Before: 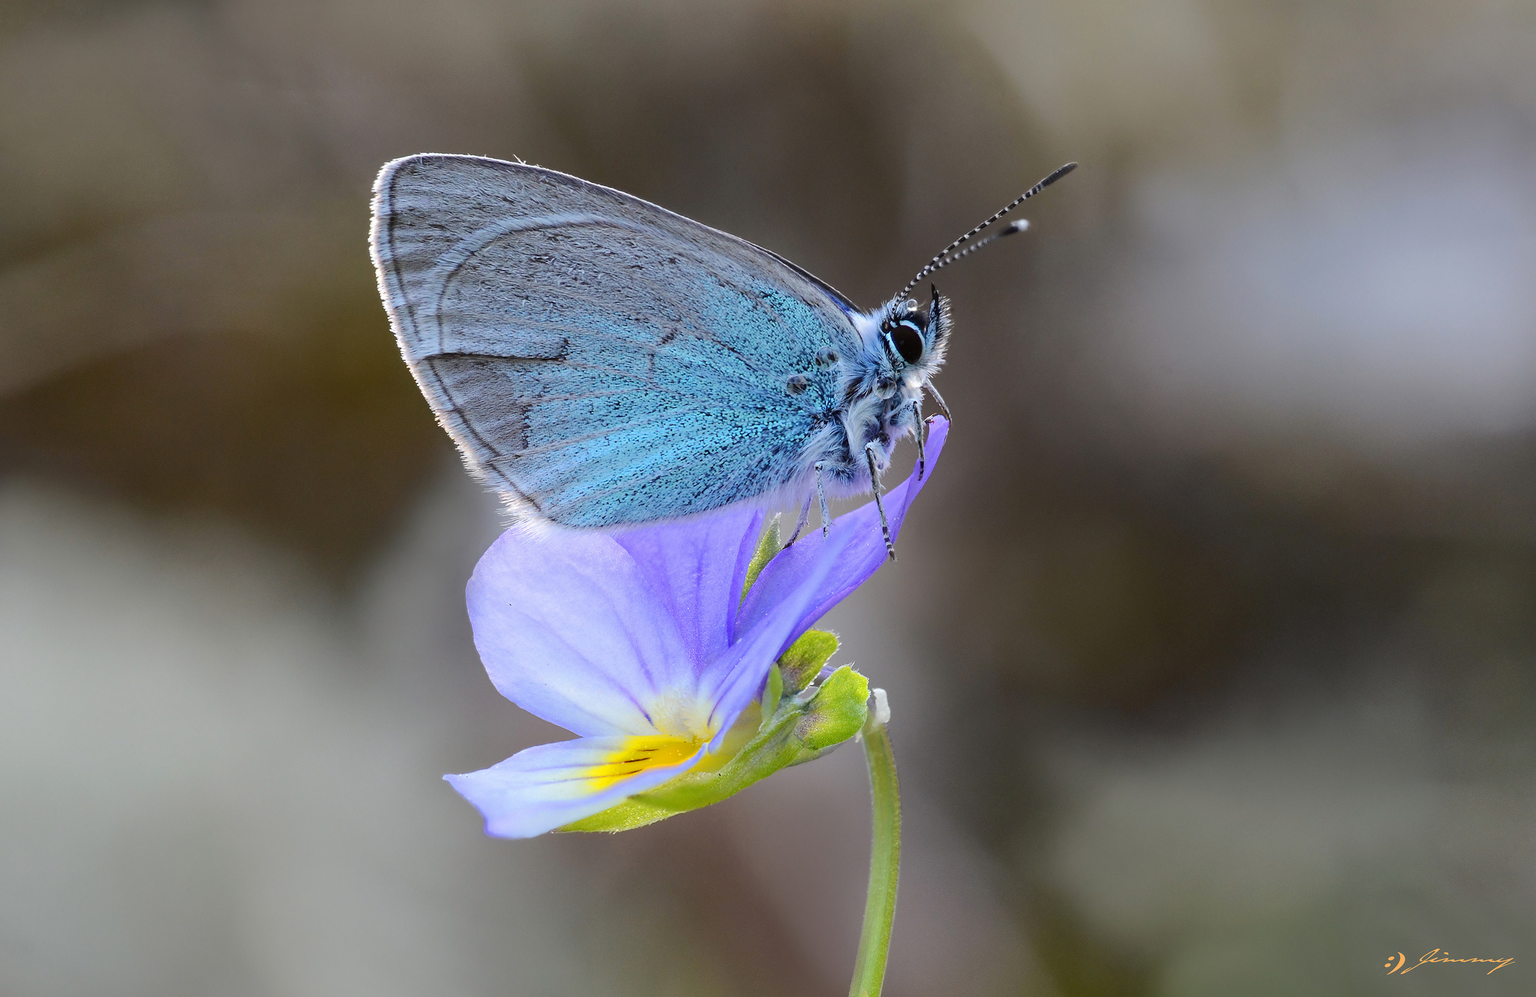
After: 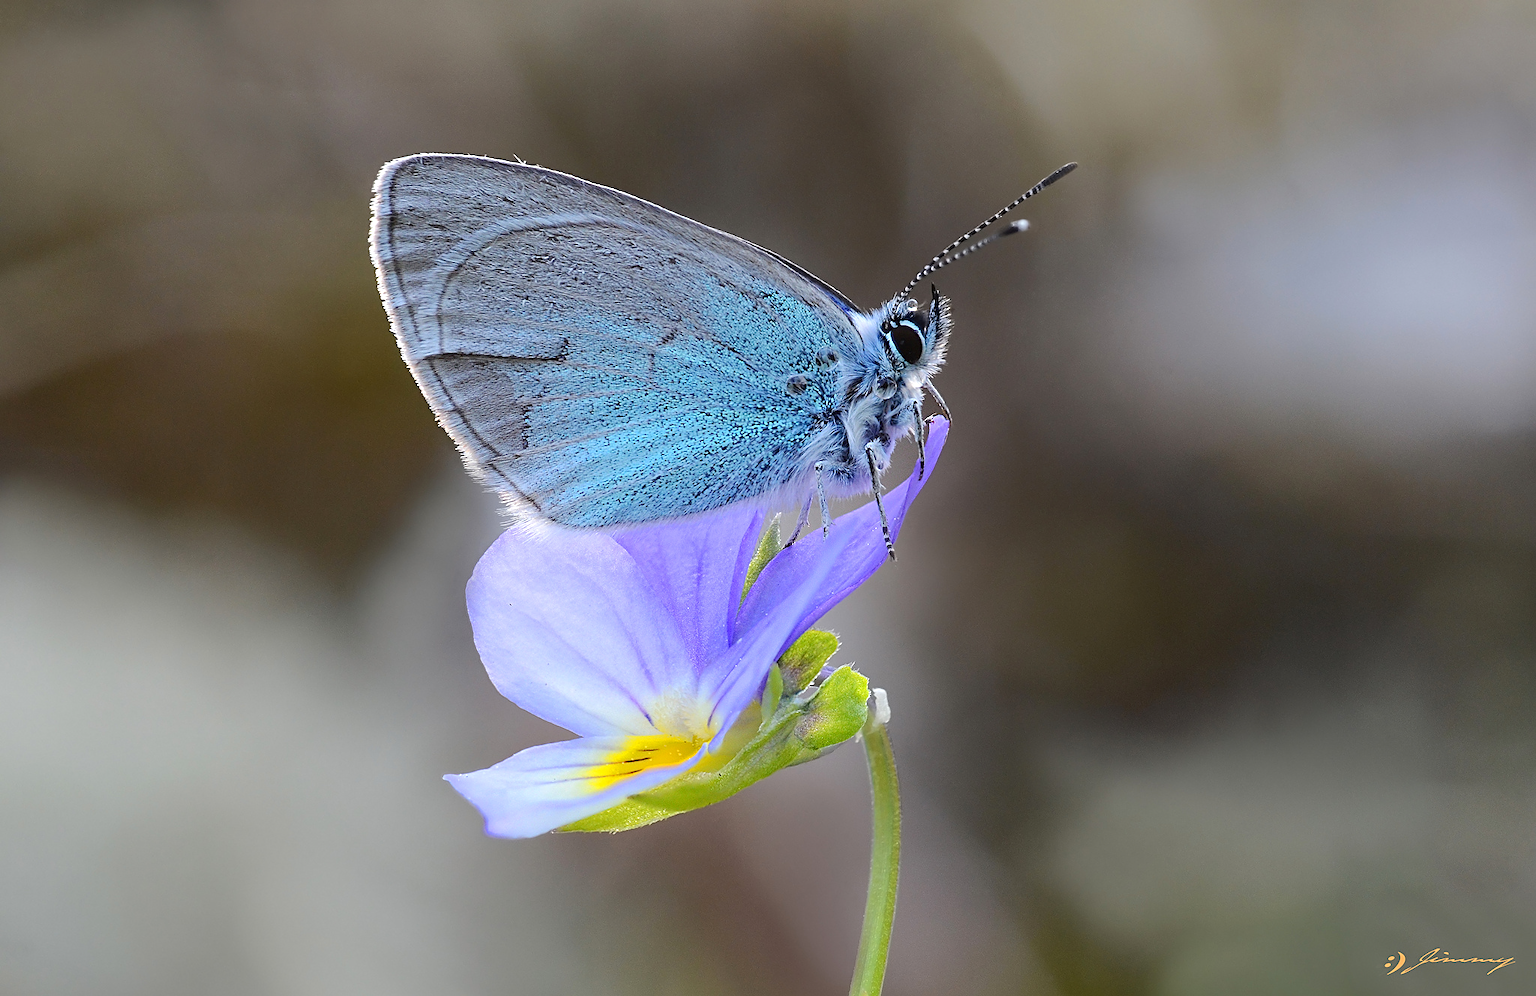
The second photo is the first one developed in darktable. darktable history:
sharpen: on, module defaults
exposure: exposure 0.154 EV, compensate highlight preservation false
local contrast: mode bilateral grid, contrast 99, coarseness 100, detail 91%, midtone range 0.2
